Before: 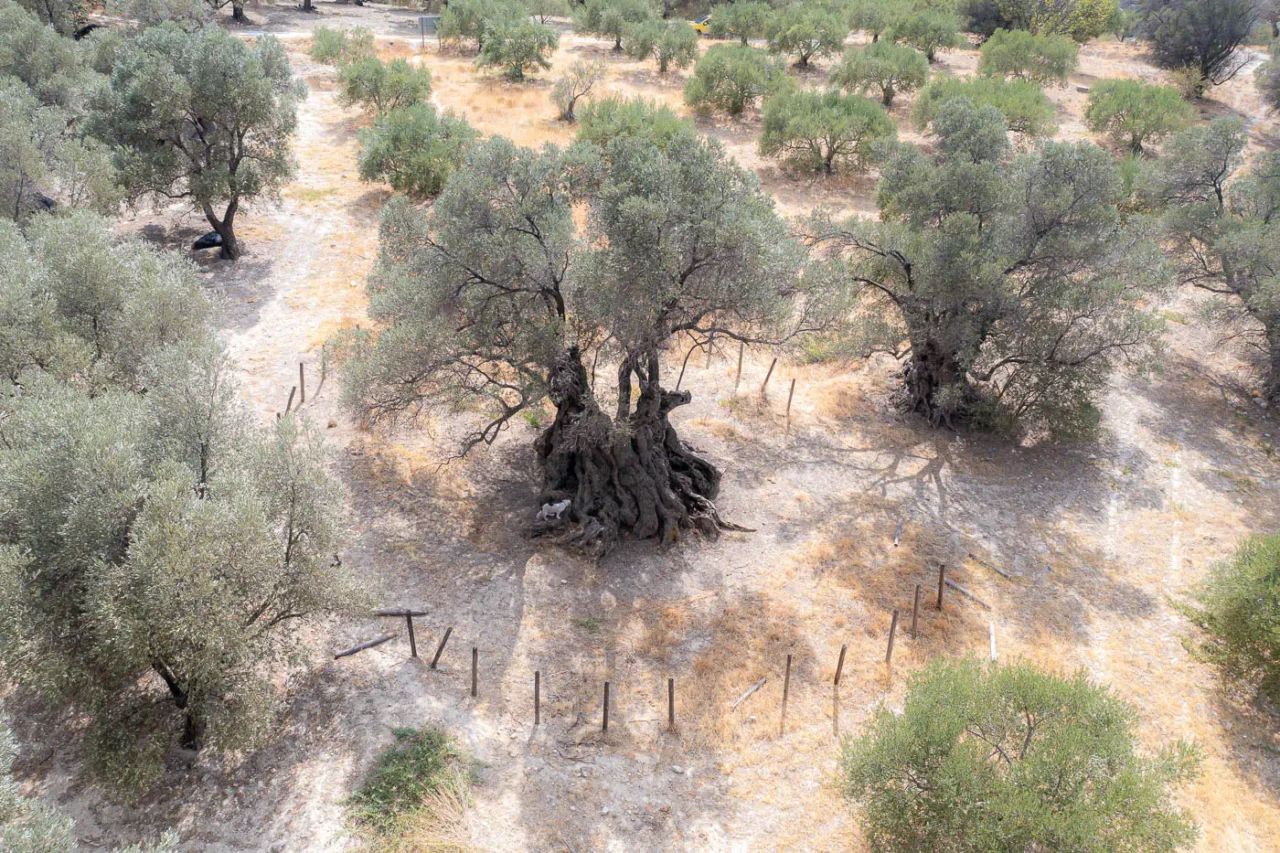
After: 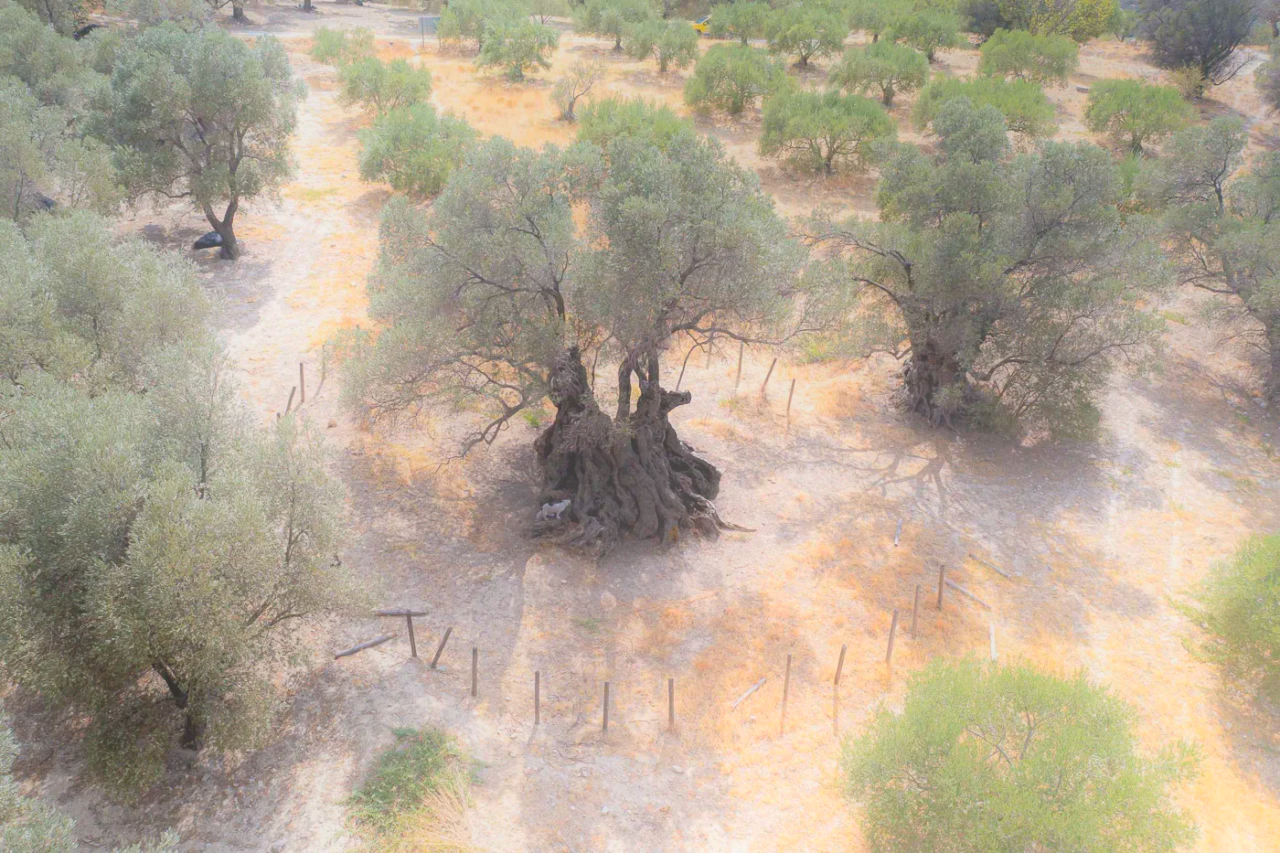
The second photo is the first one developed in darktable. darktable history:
color correction: saturation 1.32
contrast equalizer: octaves 7, y [[0.6 ×6], [0.55 ×6], [0 ×6], [0 ×6], [0 ×6]], mix -1
bloom: size 38%, threshold 95%, strength 30%
